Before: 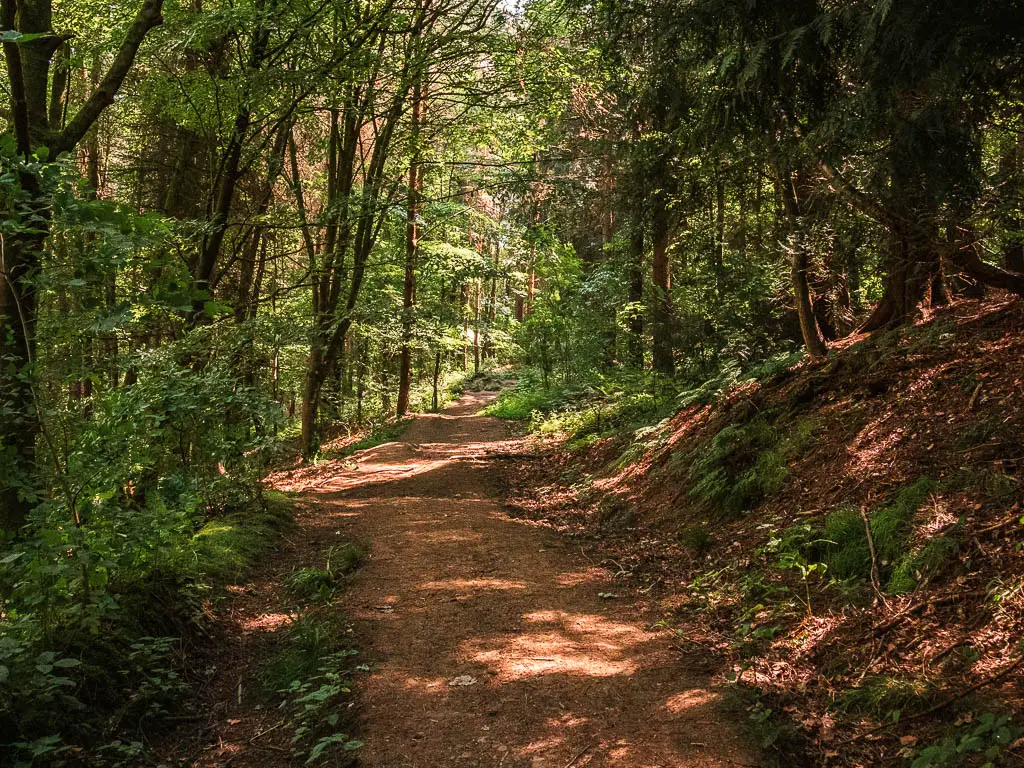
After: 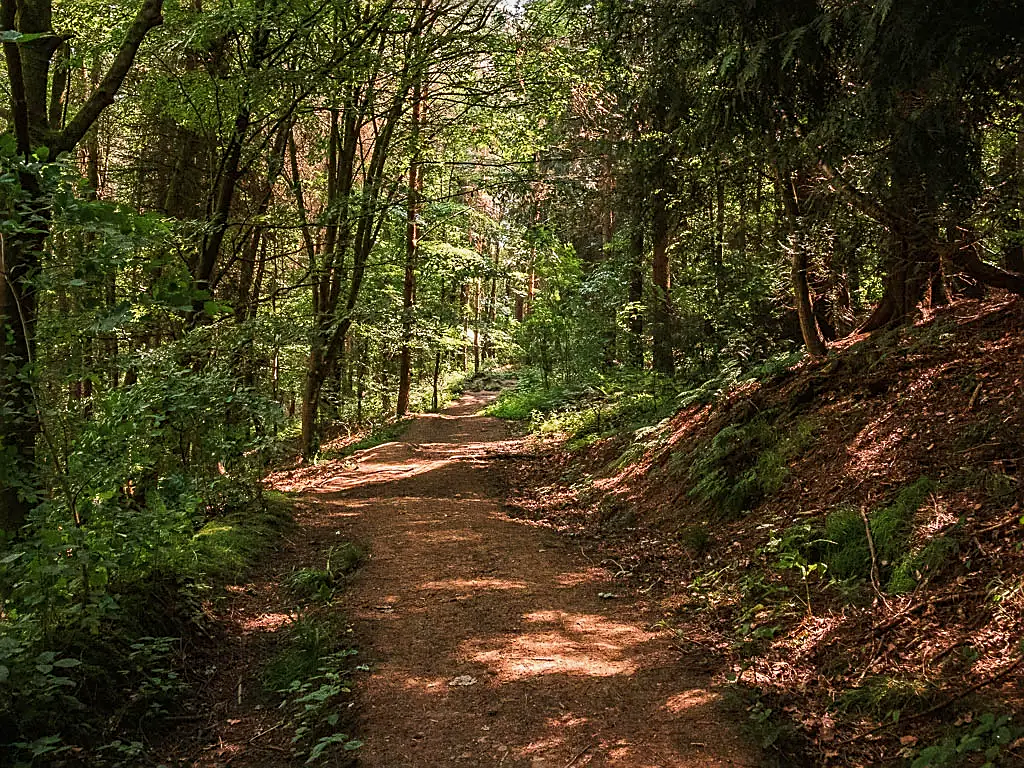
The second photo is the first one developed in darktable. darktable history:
rotate and perspective: crop left 0, crop top 0
exposure: exposure -0.151 EV, compensate highlight preservation false
sharpen: on, module defaults
